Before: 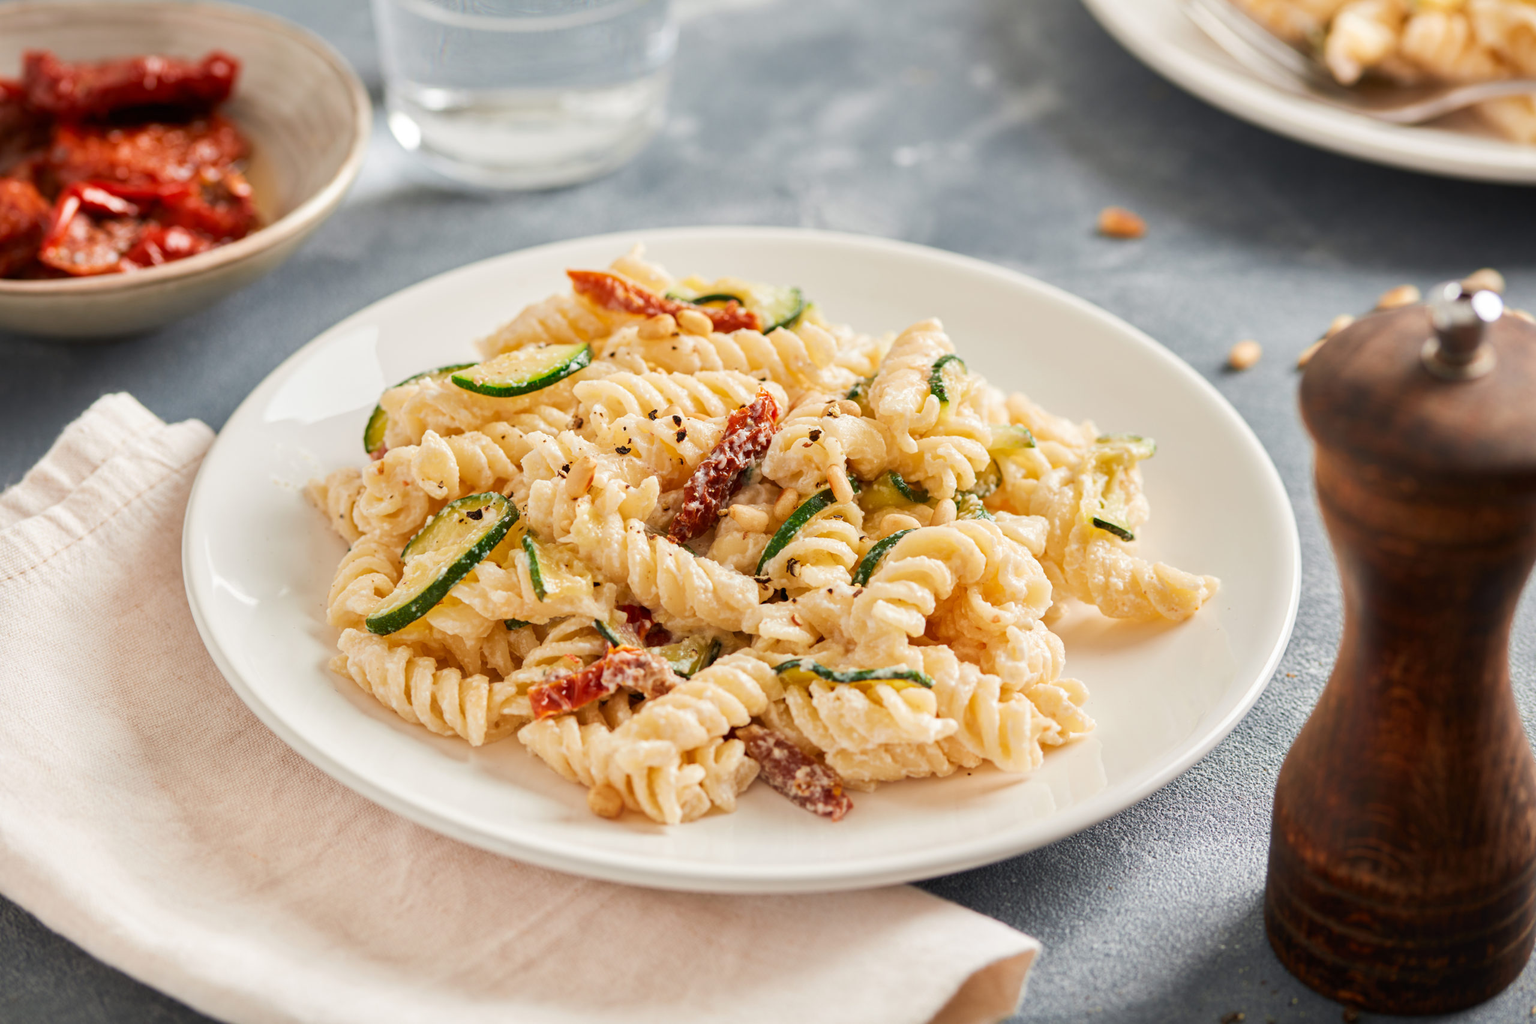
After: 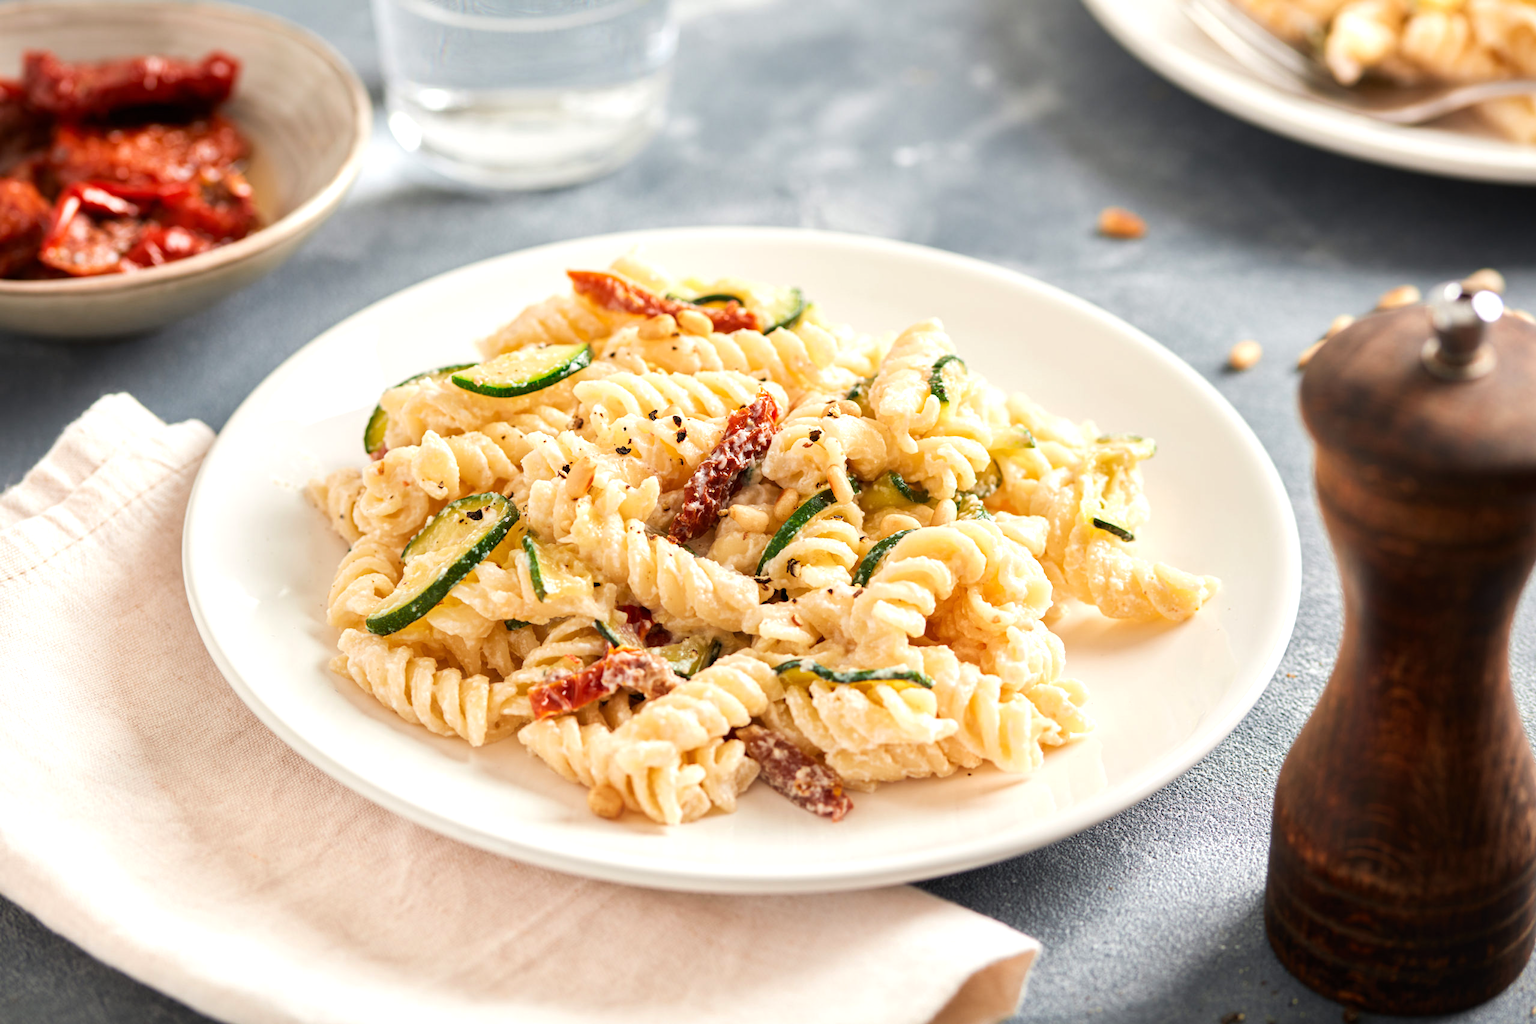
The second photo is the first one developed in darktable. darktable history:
tone equalizer: -8 EV -0.409 EV, -7 EV -0.357 EV, -6 EV -0.34 EV, -5 EV -0.257 EV, -3 EV 0.19 EV, -2 EV 0.319 EV, -1 EV 0.381 EV, +0 EV 0.434 EV, mask exposure compensation -0.502 EV
